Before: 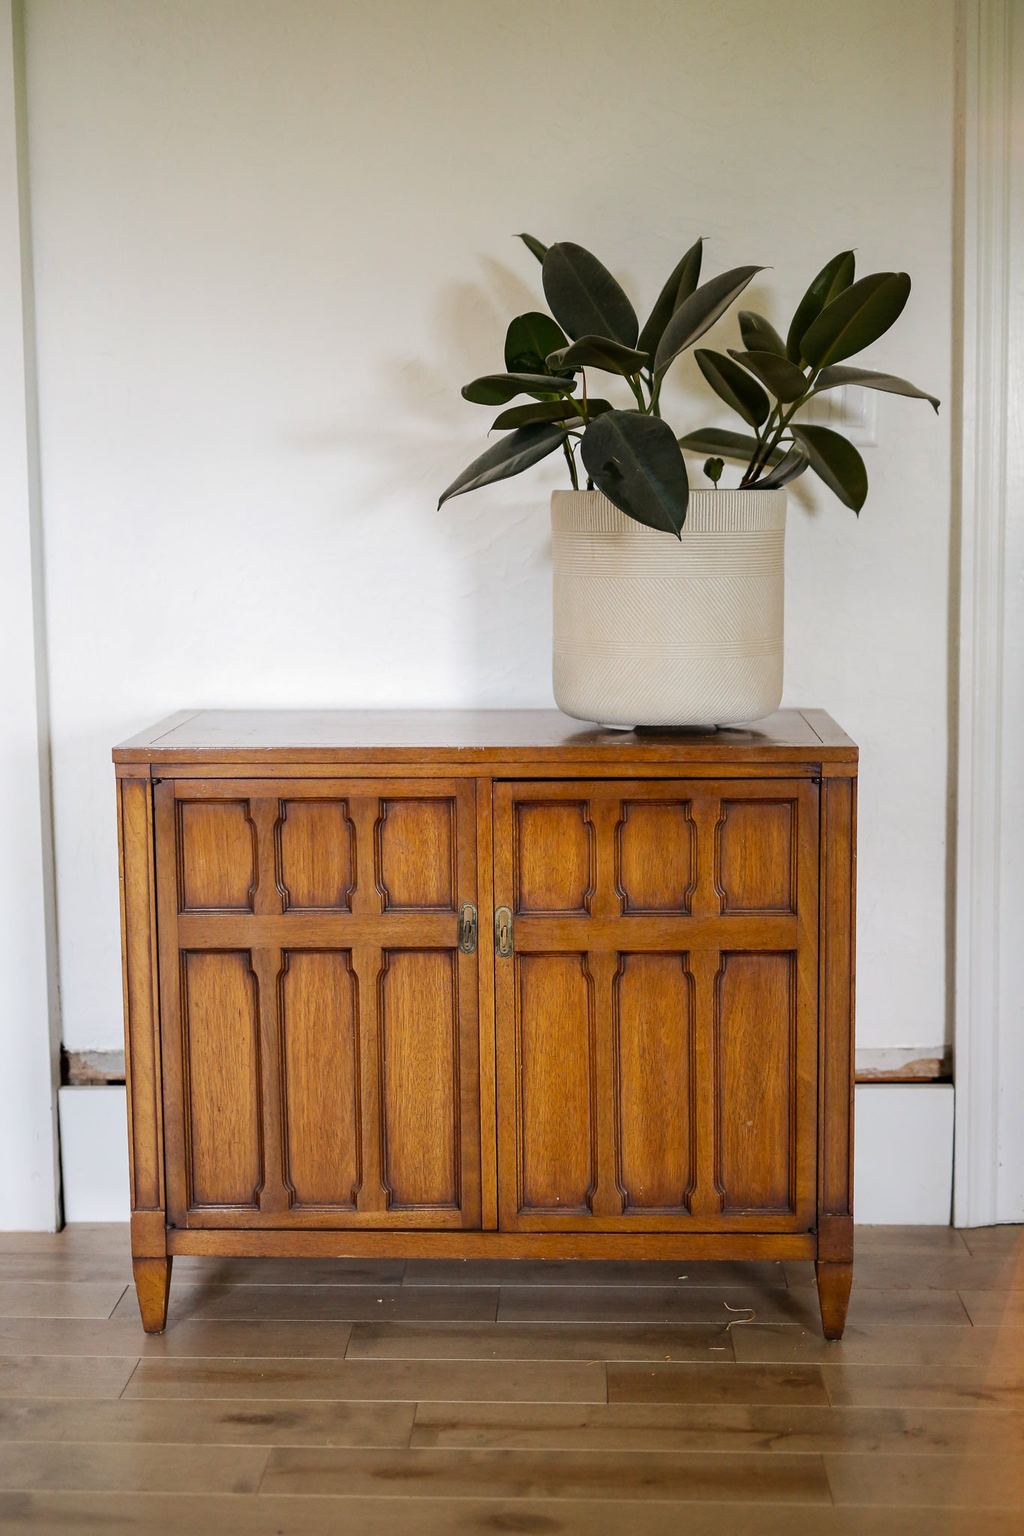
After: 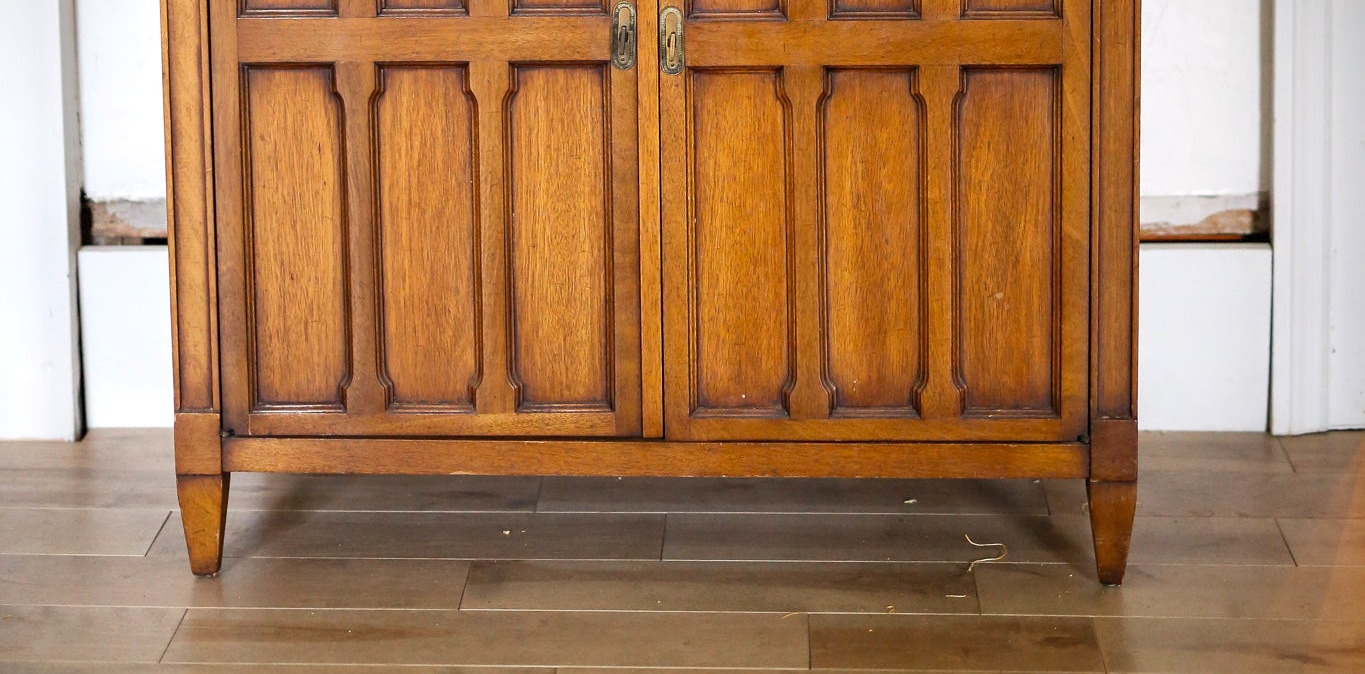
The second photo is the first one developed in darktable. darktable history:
exposure: exposure 0.49 EV, compensate highlight preservation false
crop and rotate: top 58.693%, bottom 8.358%
vignetting: fall-off radius 61.12%, saturation 0.042, center (-0.033, -0.037), dithering 8-bit output
